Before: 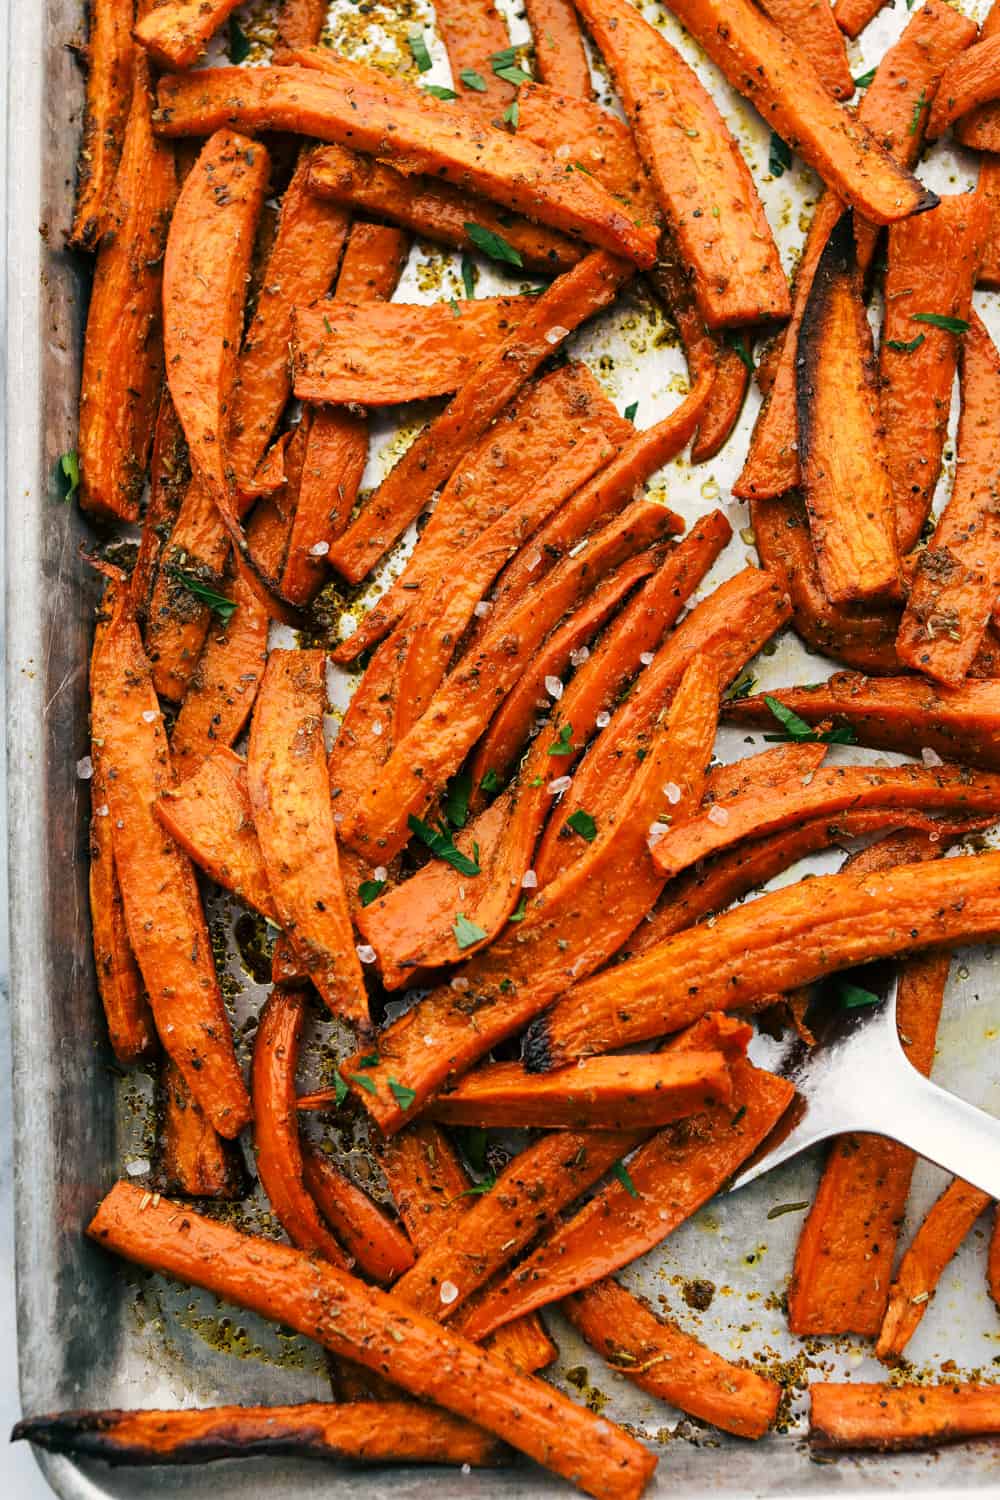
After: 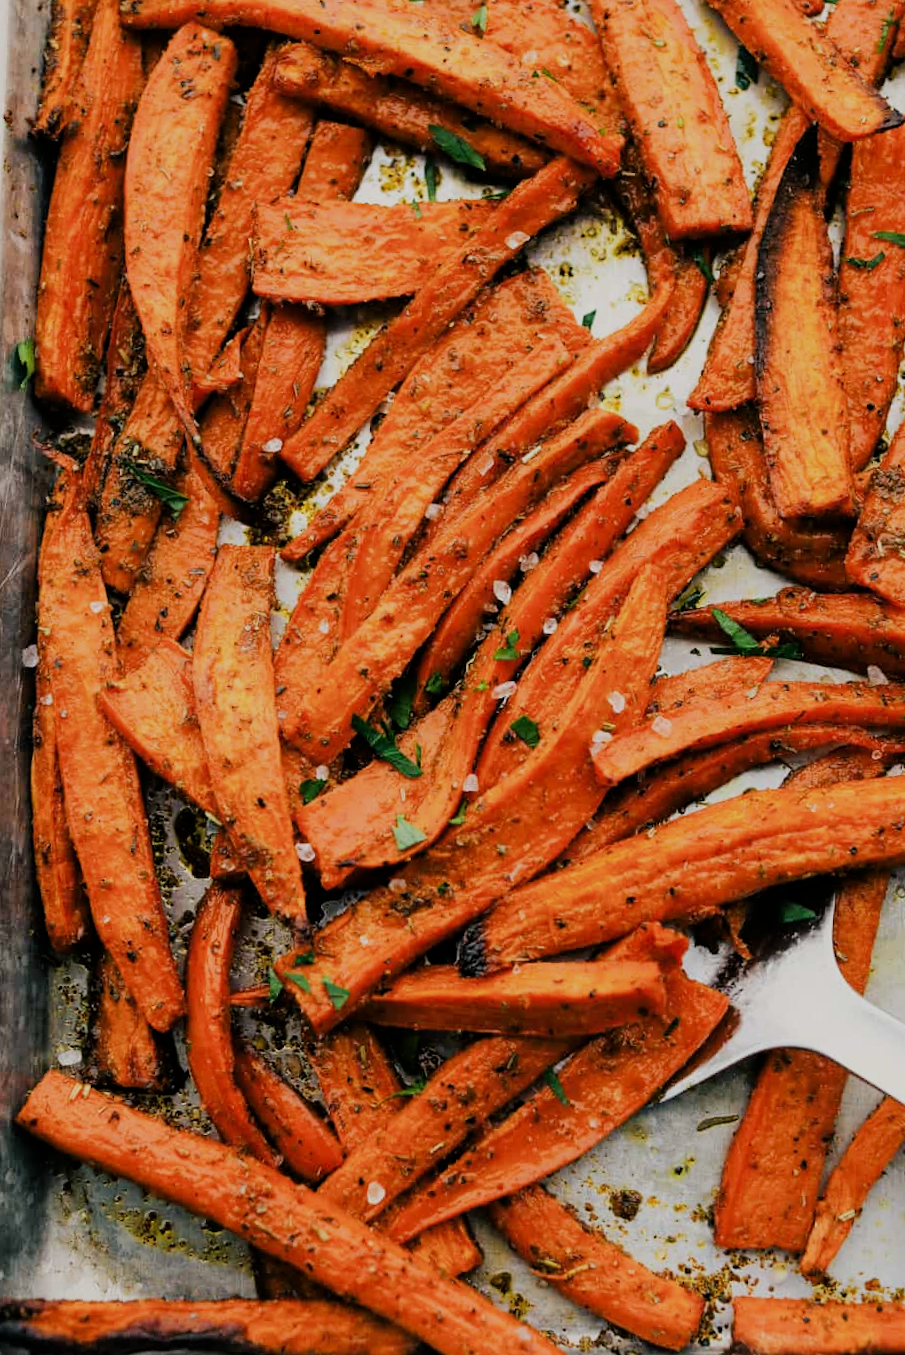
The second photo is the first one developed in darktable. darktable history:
filmic rgb: black relative exposure -7.65 EV, white relative exposure 4.56 EV, threshold 3.01 EV, hardness 3.61, enable highlight reconstruction true
crop and rotate: angle -2.01°, left 3.143%, top 4.216%, right 1.59%, bottom 0.709%
